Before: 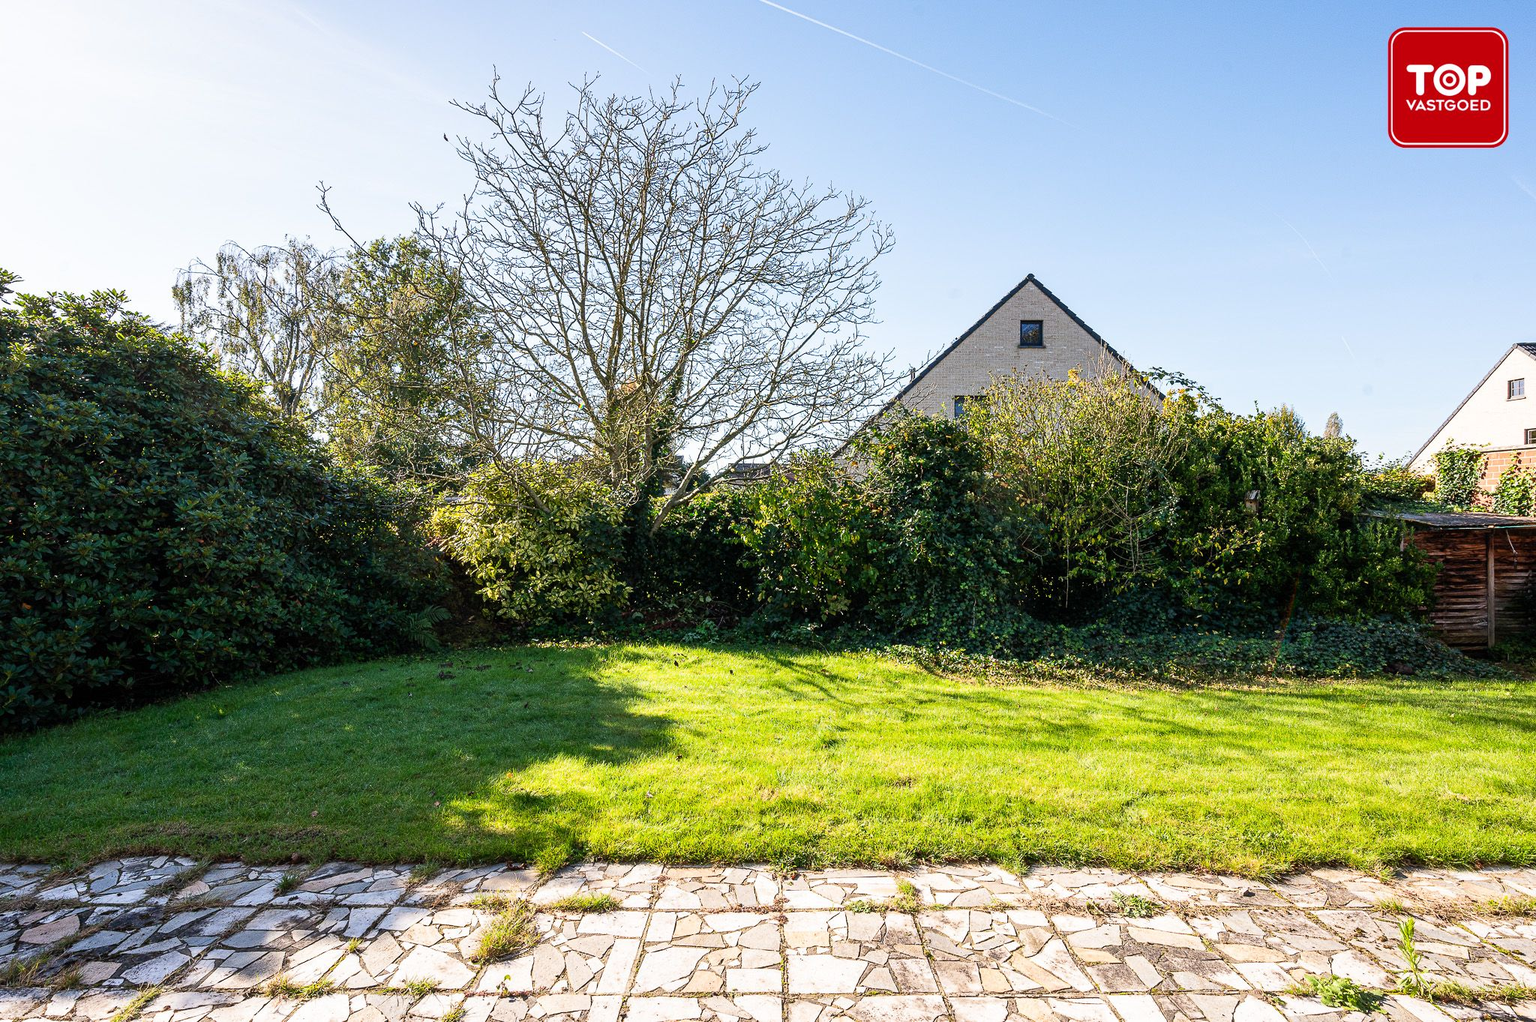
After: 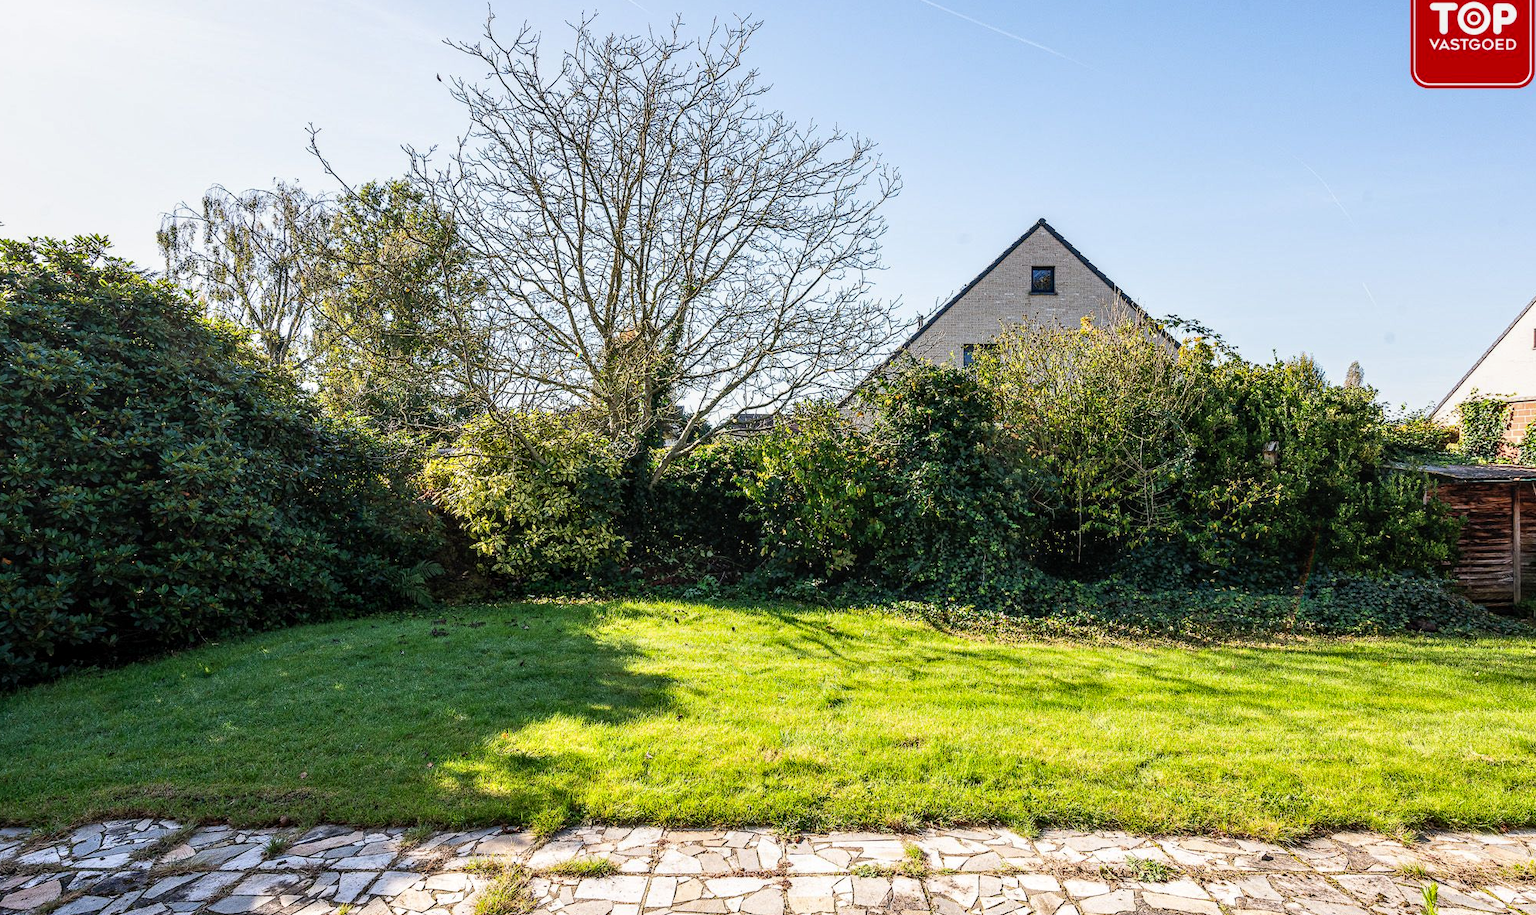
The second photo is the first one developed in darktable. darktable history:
local contrast: on, module defaults
crop: left 1.352%, top 6.121%, right 1.655%, bottom 6.99%
